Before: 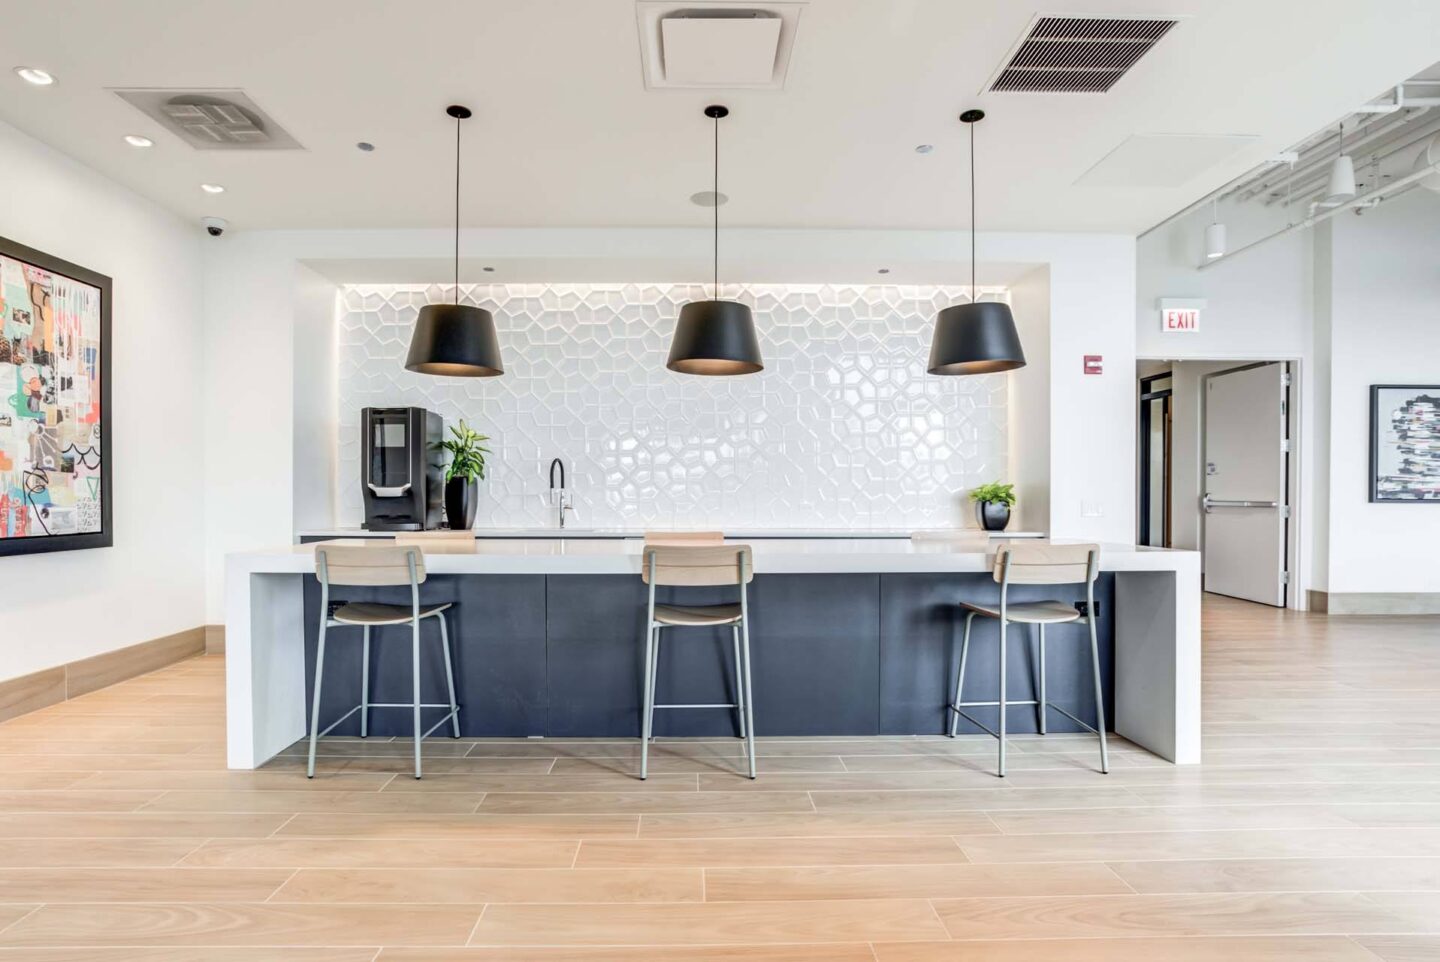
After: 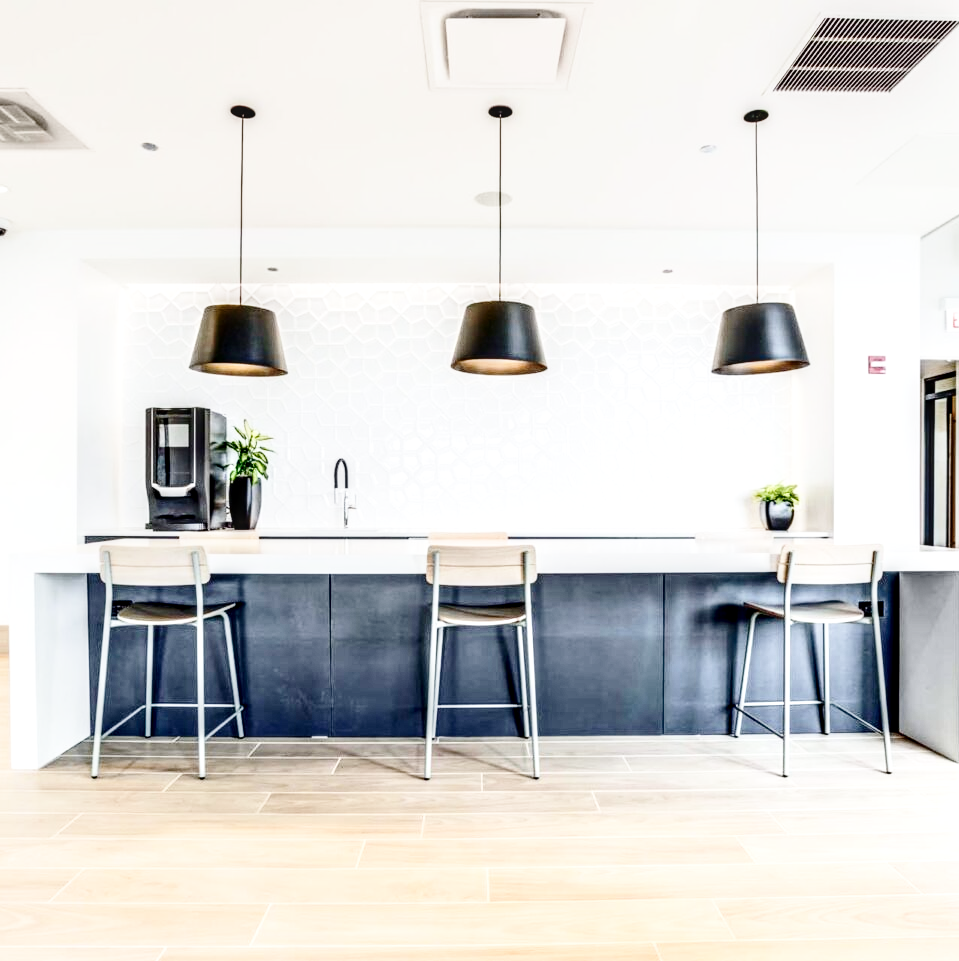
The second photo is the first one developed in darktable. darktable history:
base curve: curves: ch0 [(0, 0) (0.028, 0.03) (0.121, 0.232) (0.46, 0.748) (0.859, 0.968) (1, 1)], preserve colors none
contrast brightness saturation: contrast 0.25, saturation -0.31
local contrast: detail 150%
crop and rotate: left 15.055%, right 18.278%
color balance rgb: perceptual saturation grading › global saturation 35%, perceptual saturation grading › highlights -30%, perceptual saturation grading › shadows 35%, perceptual brilliance grading › global brilliance 3%, perceptual brilliance grading › highlights -3%, perceptual brilliance grading › shadows 3%
